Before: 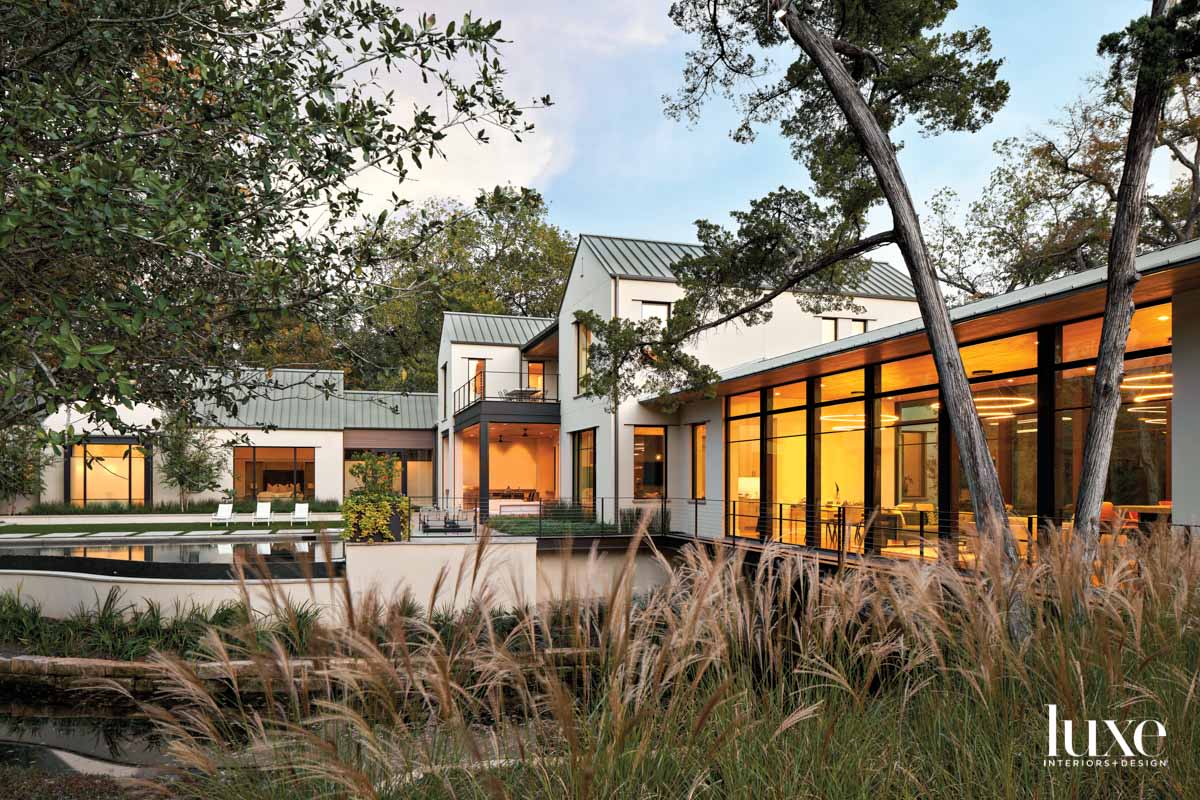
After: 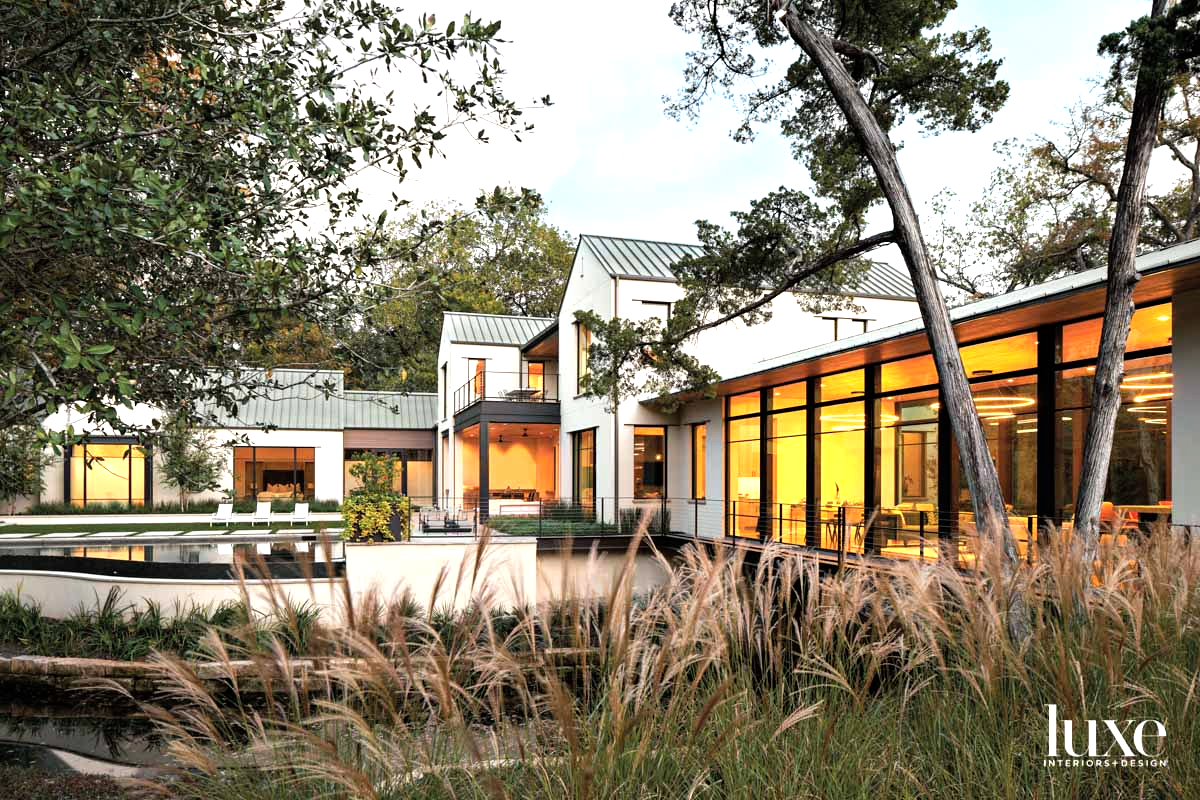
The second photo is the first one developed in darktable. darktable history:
tone equalizer: -8 EV -0.746 EV, -7 EV -0.669 EV, -6 EV -0.592 EV, -5 EV -0.404 EV, -3 EV 0.404 EV, -2 EV 0.6 EV, -1 EV 0.686 EV, +0 EV 0.774 EV
